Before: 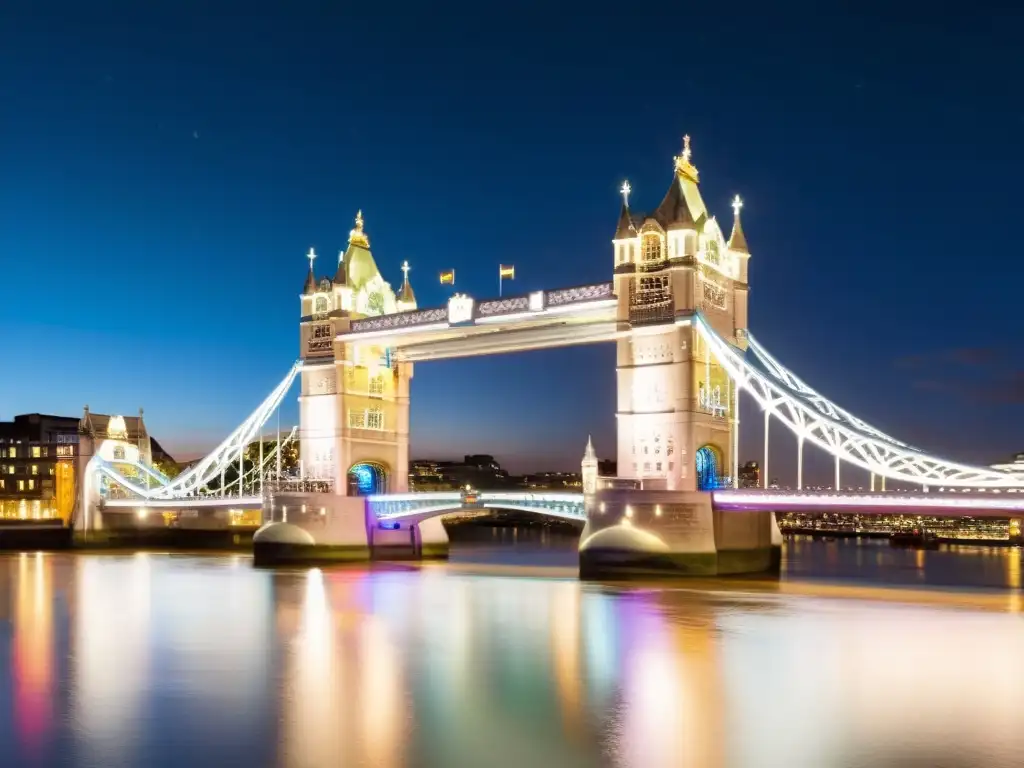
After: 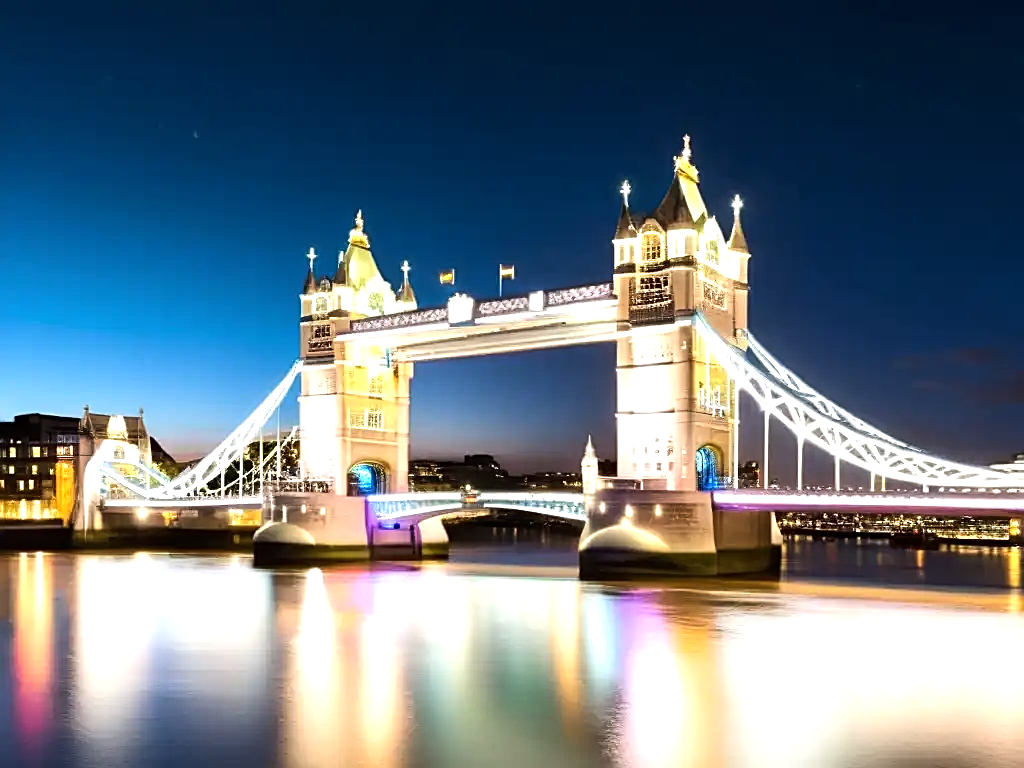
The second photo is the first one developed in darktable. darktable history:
sharpen: on, module defaults
tone equalizer: -8 EV -0.762 EV, -7 EV -0.72 EV, -6 EV -0.615 EV, -5 EV -0.363 EV, -3 EV 0.402 EV, -2 EV 0.6 EV, -1 EV 0.678 EV, +0 EV 0.752 EV, edges refinement/feathering 500, mask exposure compensation -1.57 EV, preserve details no
contrast brightness saturation: contrast 0.052
